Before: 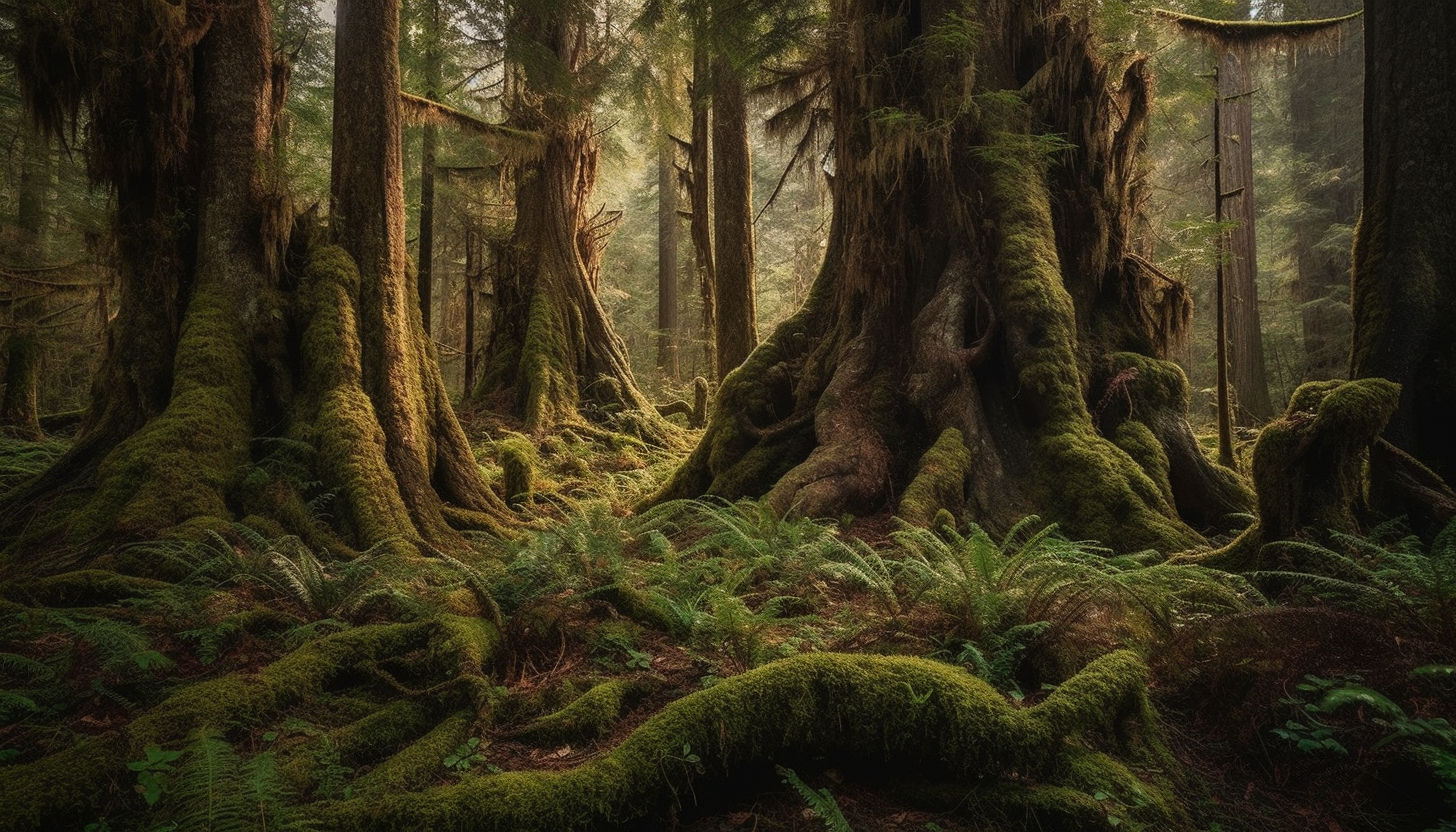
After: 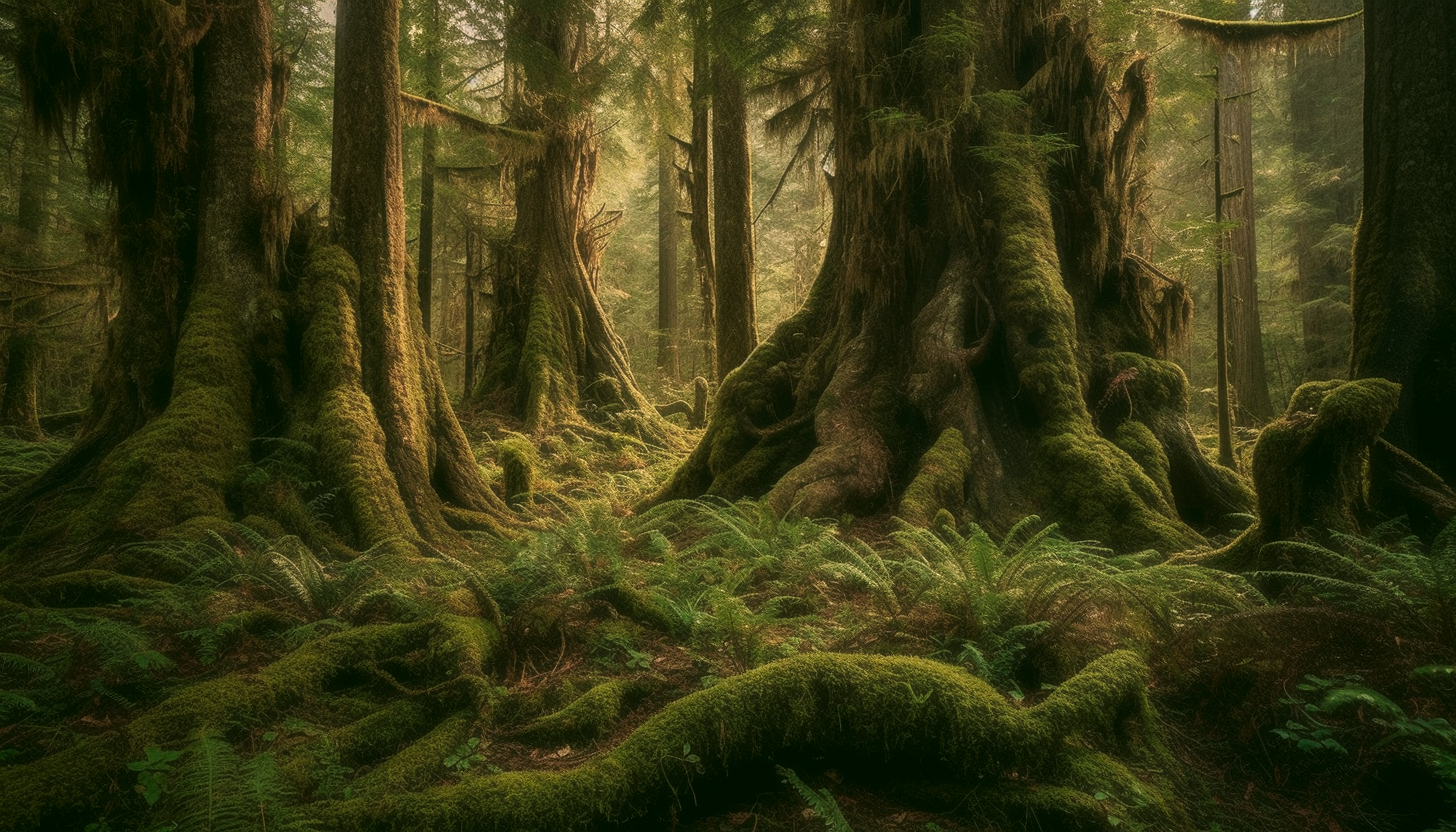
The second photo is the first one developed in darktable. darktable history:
velvia: strength 29.99%
exposure: exposure 0.201 EV, compensate exposure bias true, compensate highlight preservation false
base curve: curves: ch0 [(0, 0) (0.74, 0.67) (1, 1)]
haze removal: strength -0.103, compatibility mode true, adaptive false
color correction: highlights a* 4.42, highlights b* 4.95, shadows a* -6.99, shadows b* 4.83
